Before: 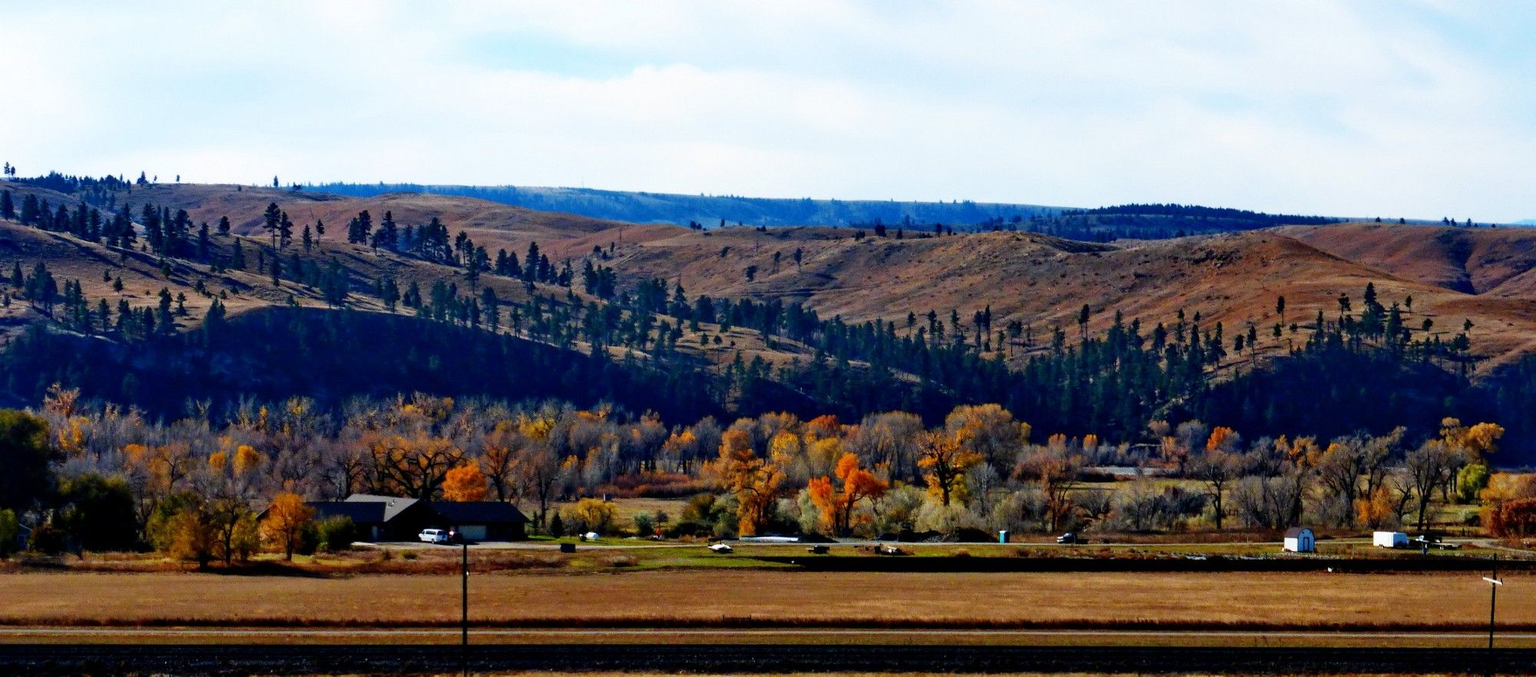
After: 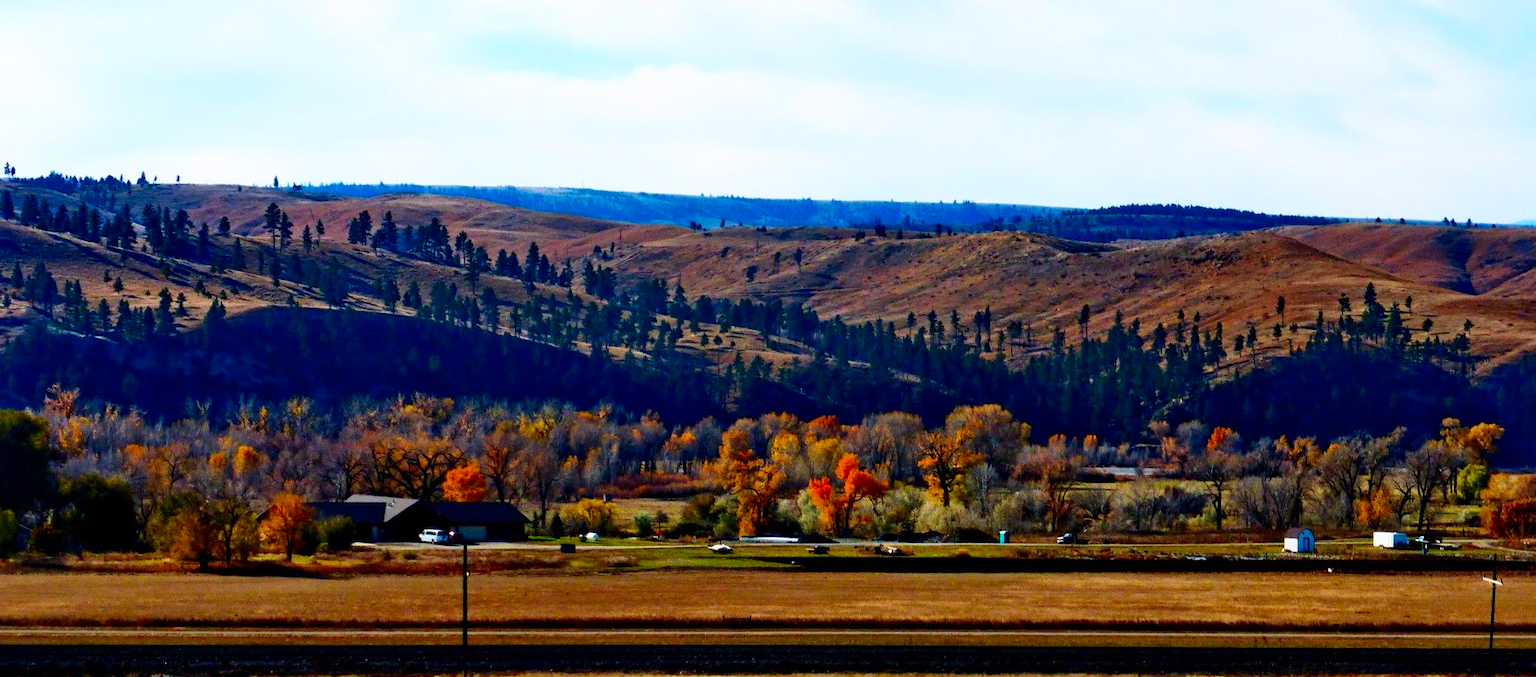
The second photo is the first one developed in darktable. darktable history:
velvia: on, module defaults
contrast brightness saturation: contrast 0.159, saturation 0.313
